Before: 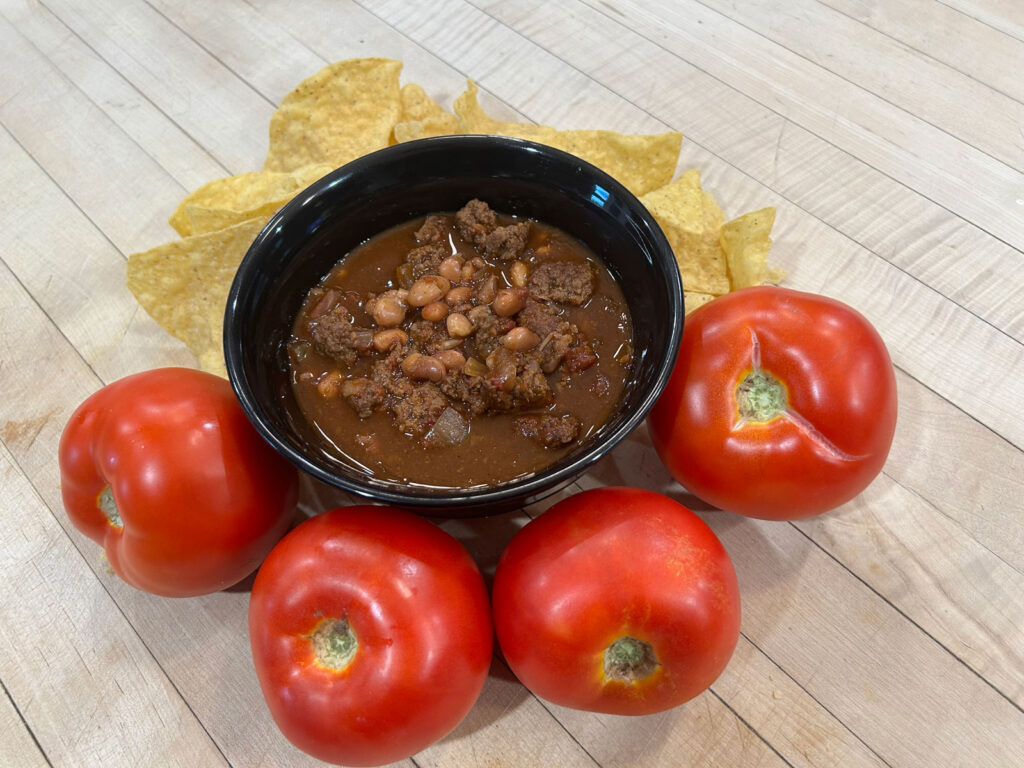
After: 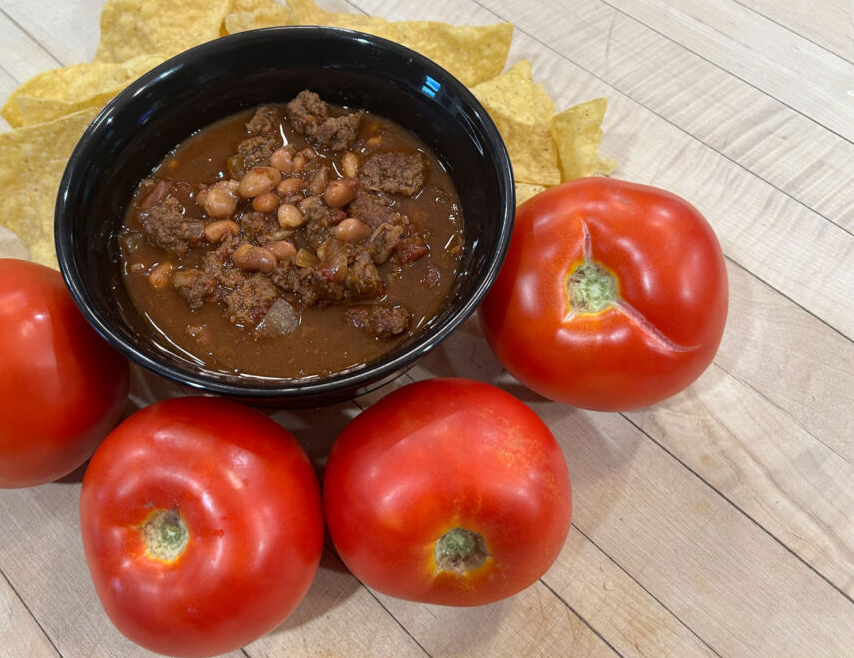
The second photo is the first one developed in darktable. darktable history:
crop: left 16.534%, top 14.3%
